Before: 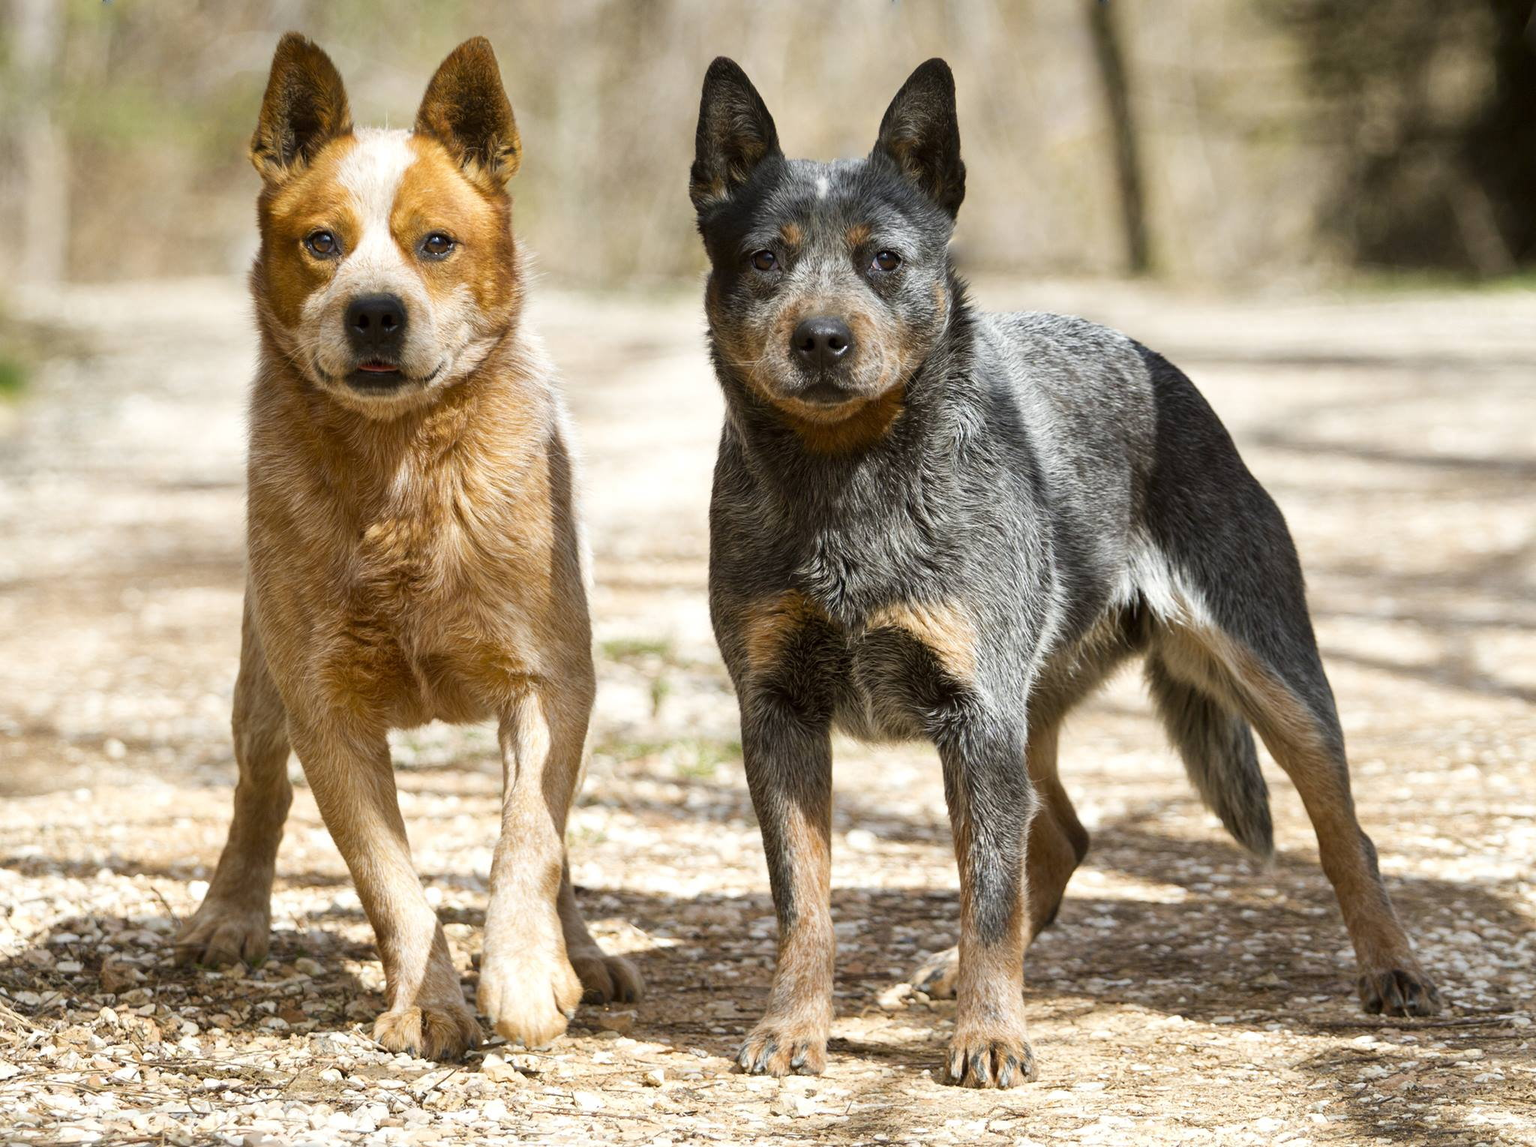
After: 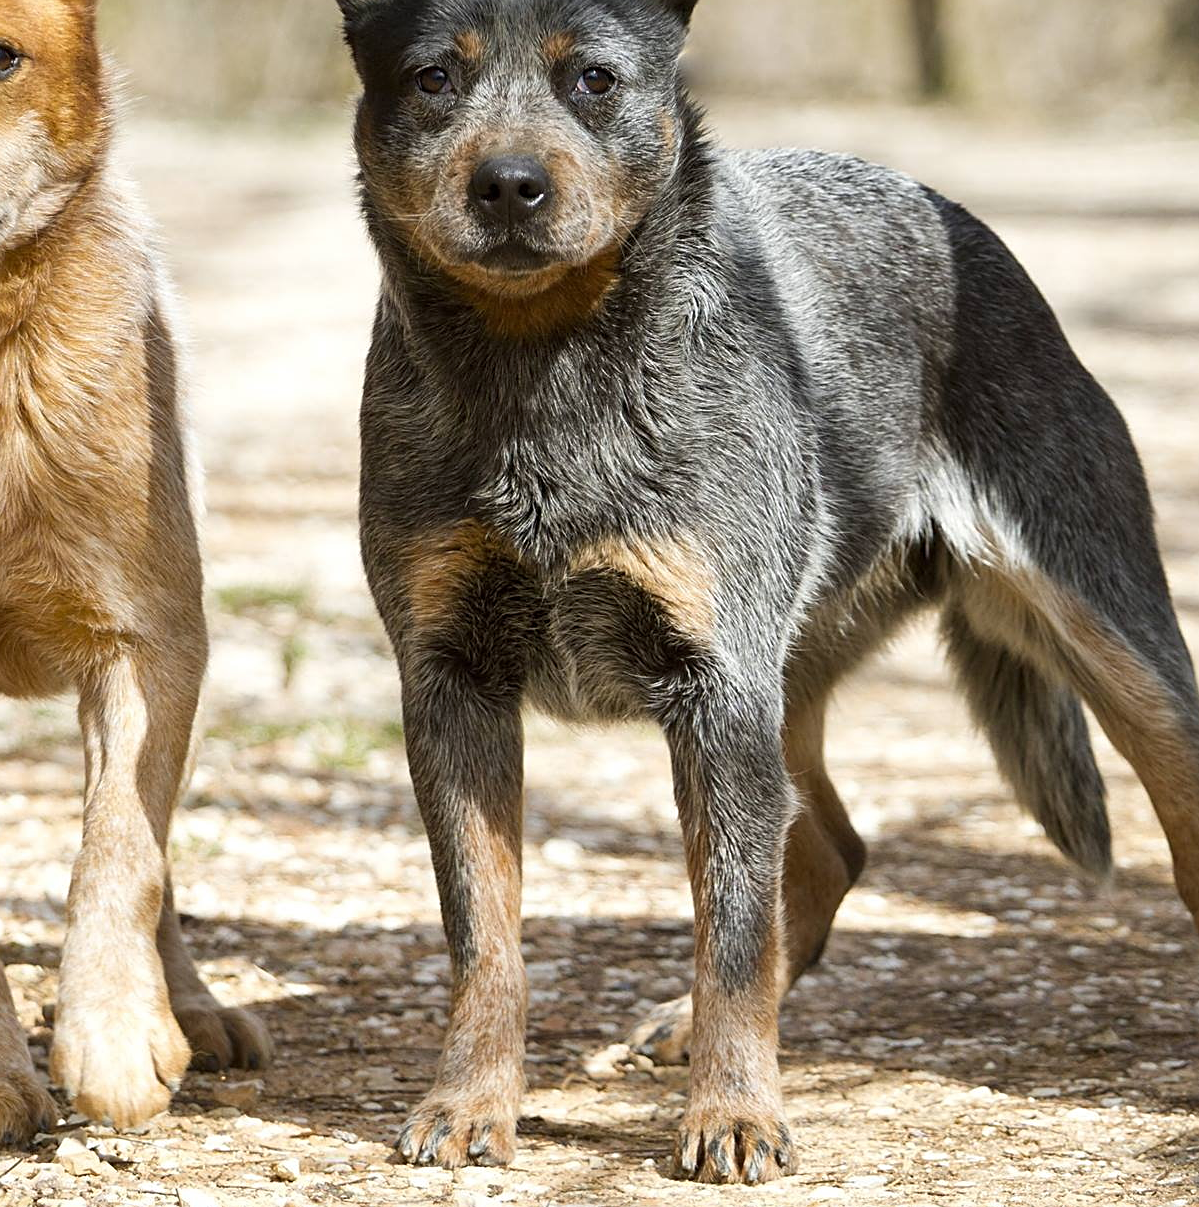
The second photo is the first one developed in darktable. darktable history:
sharpen: on, module defaults
crop and rotate: left 28.625%, top 17.557%, right 12.806%, bottom 3.446%
